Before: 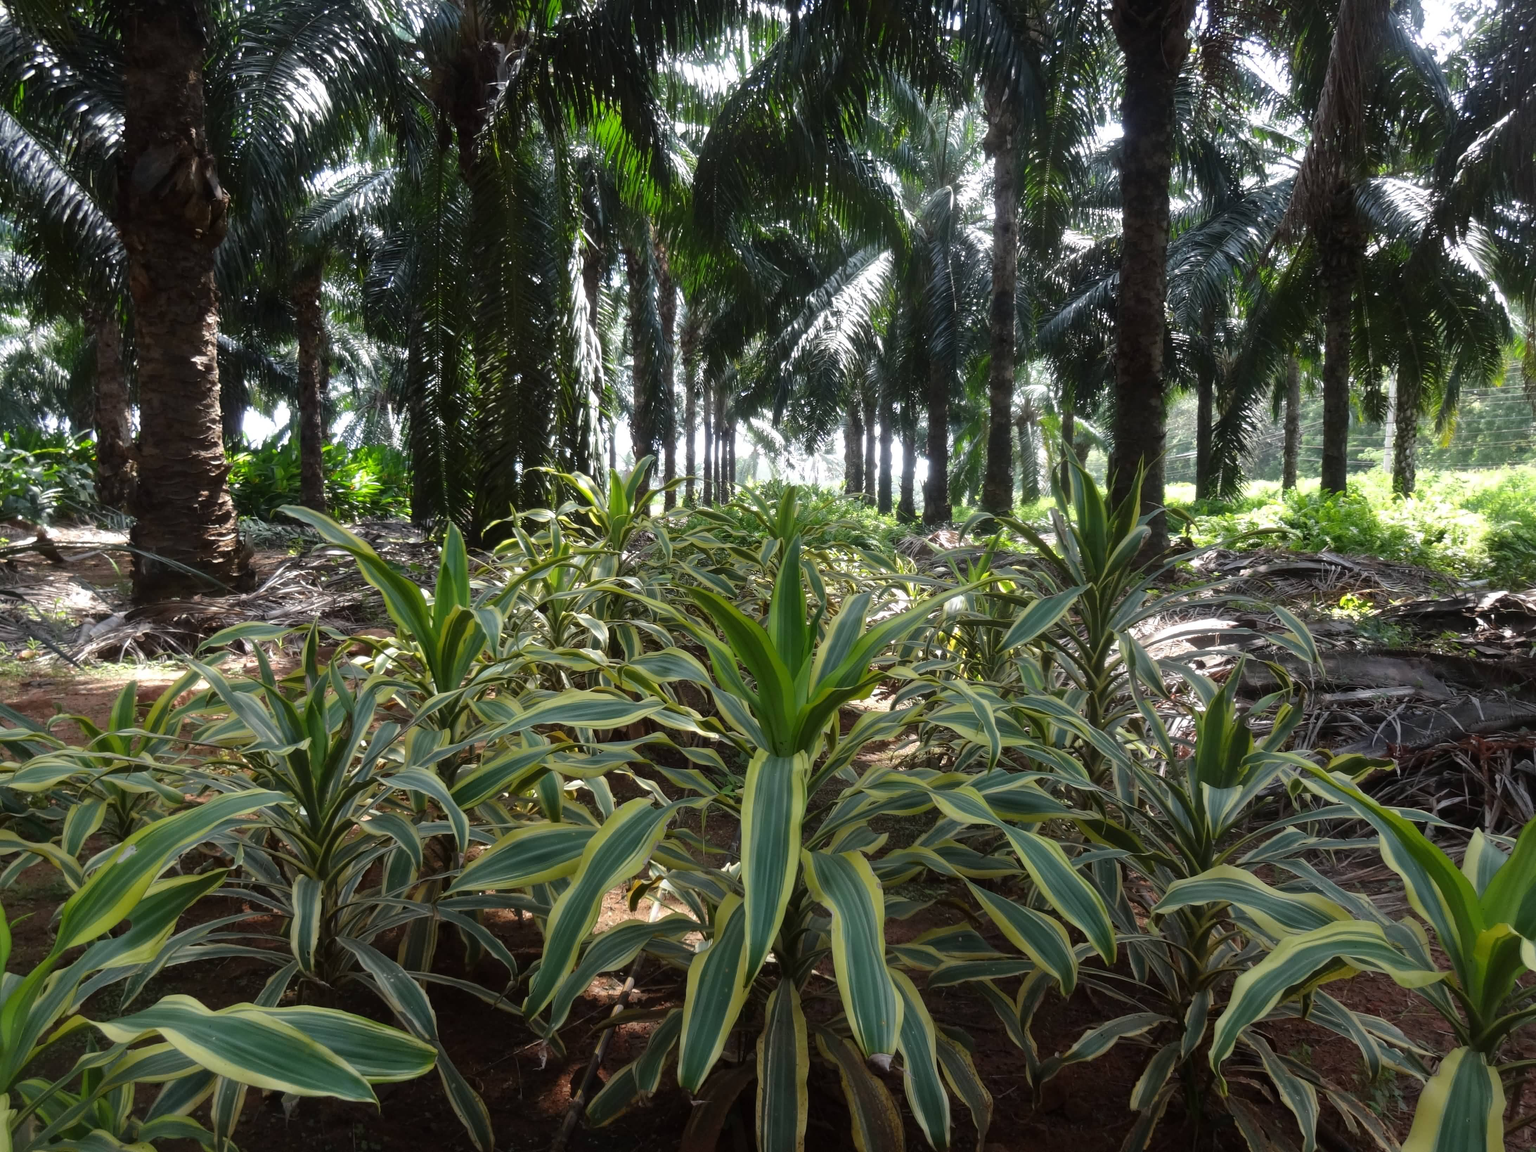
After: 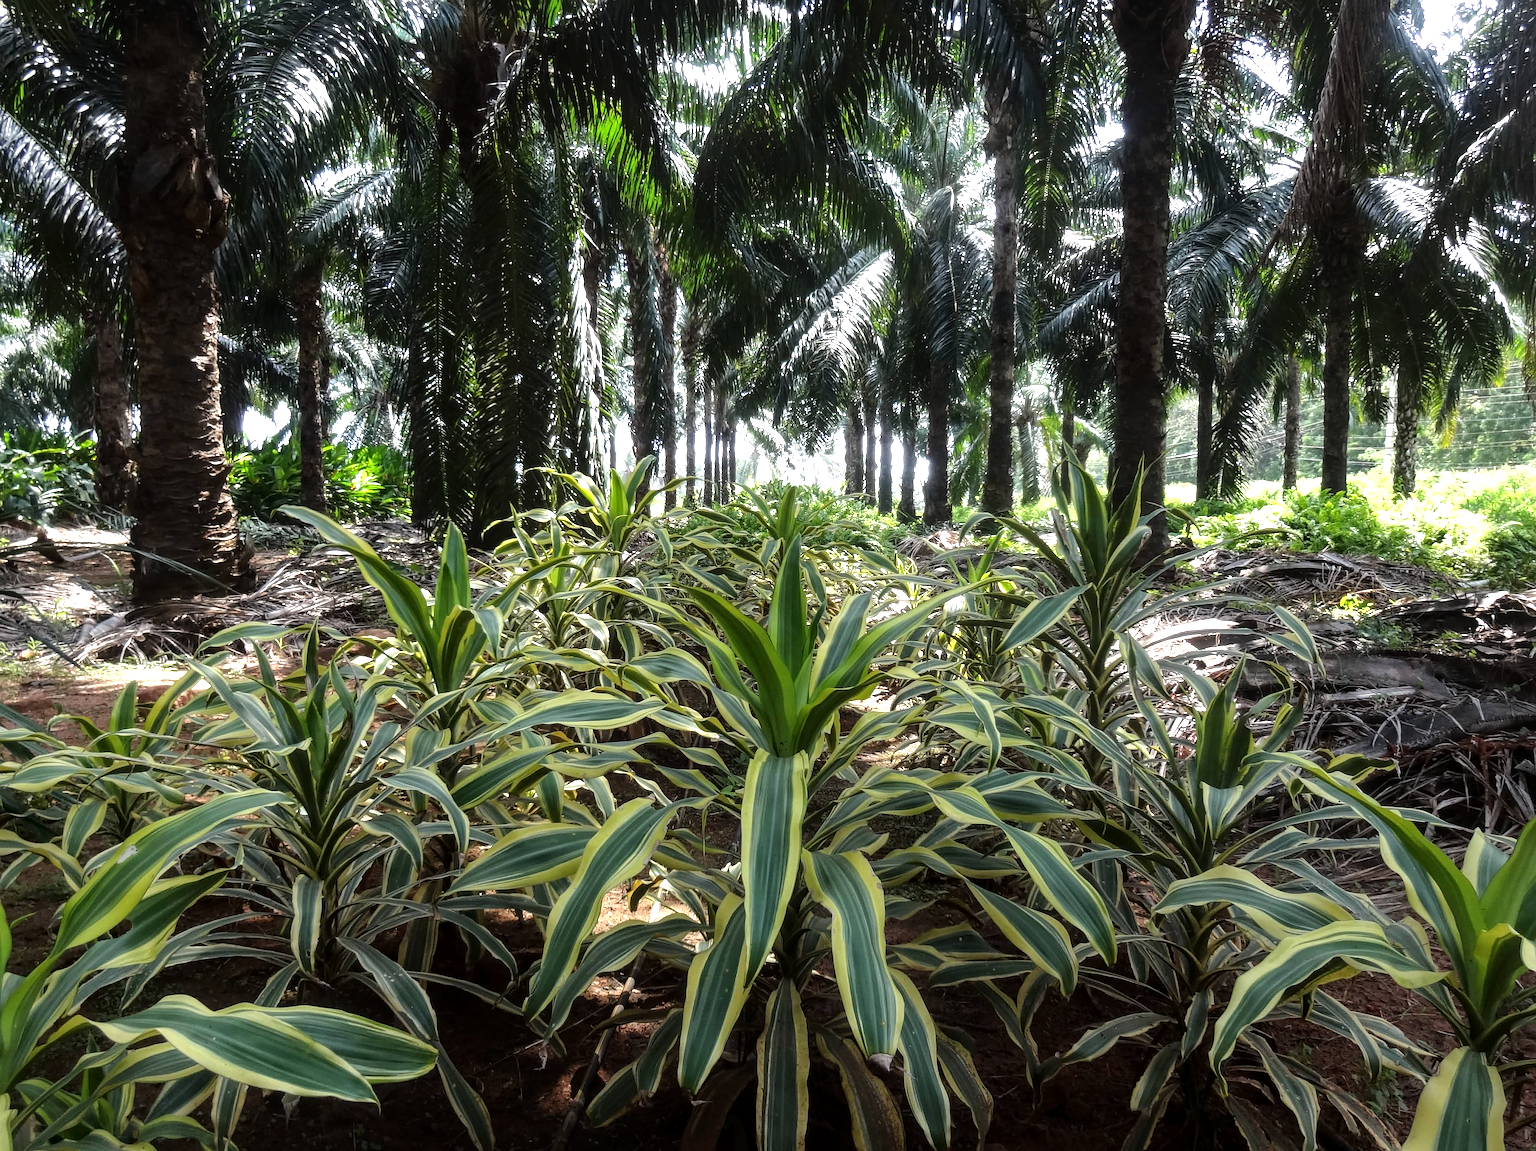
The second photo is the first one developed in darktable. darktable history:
sharpen: on, module defaults
local contrast: on, module defaults
tone equalizer: -8 EV -0.741 EV, -7 EV -0.667 EV, -6 EV -0.638 EV, -5 EV -0.406 EV, -3 EV 0.393 EV, -2 EV 0.6 EV, -1 EV 0.693 EV, +0 EV 0.761 EV, mask exposure compensation -0.492 EV
